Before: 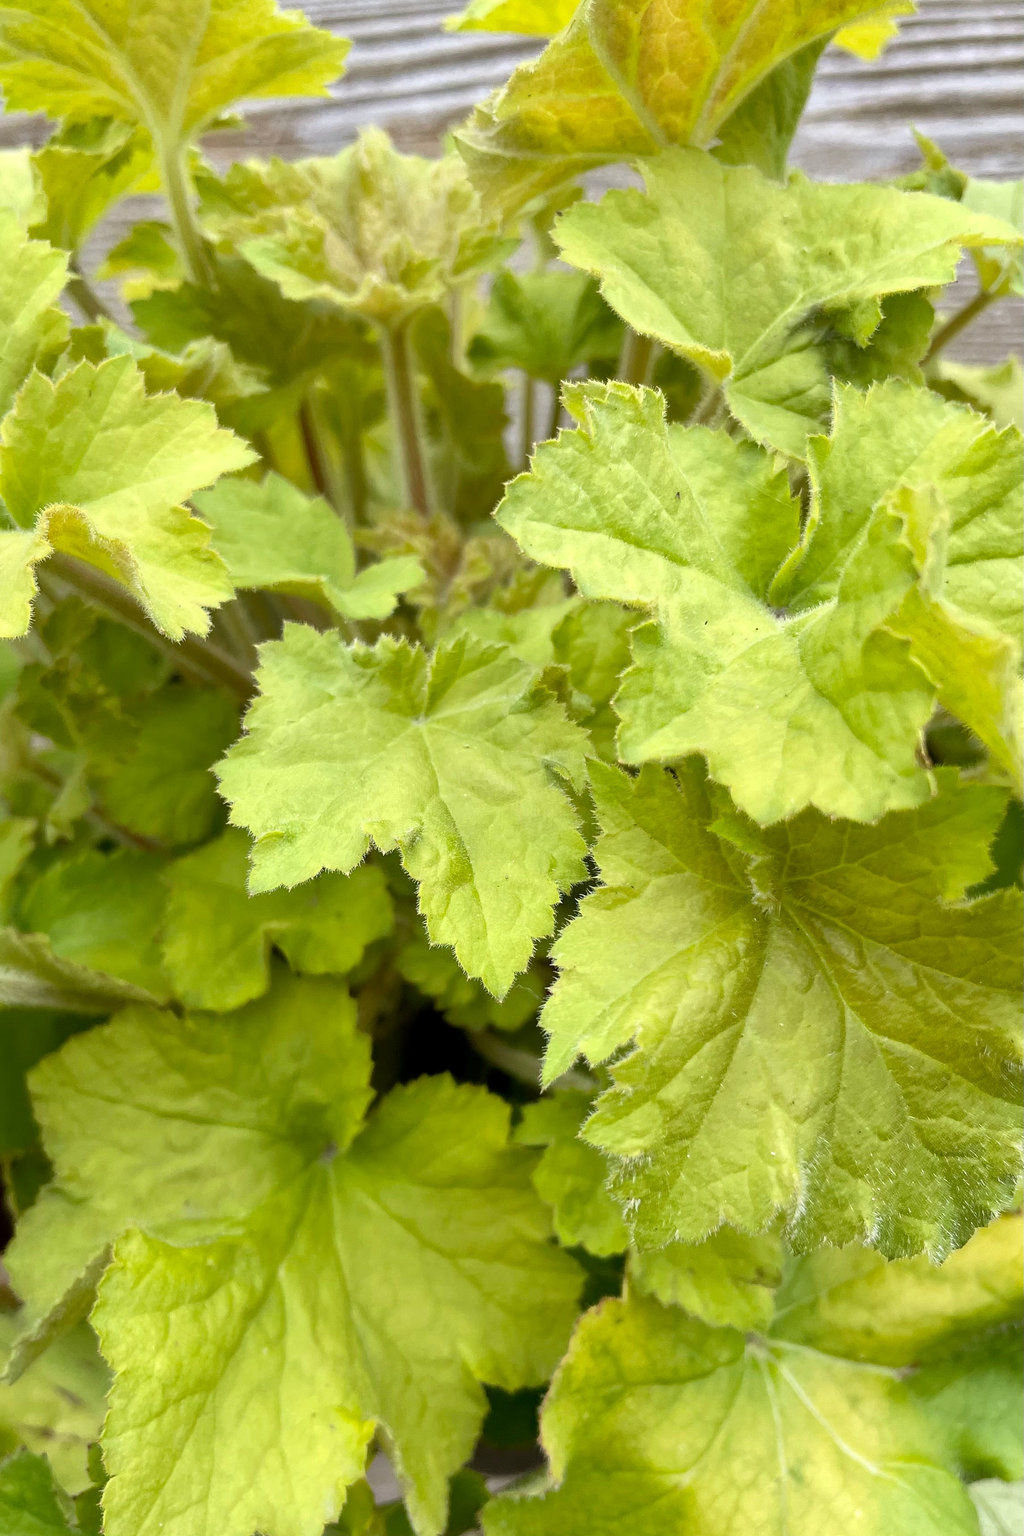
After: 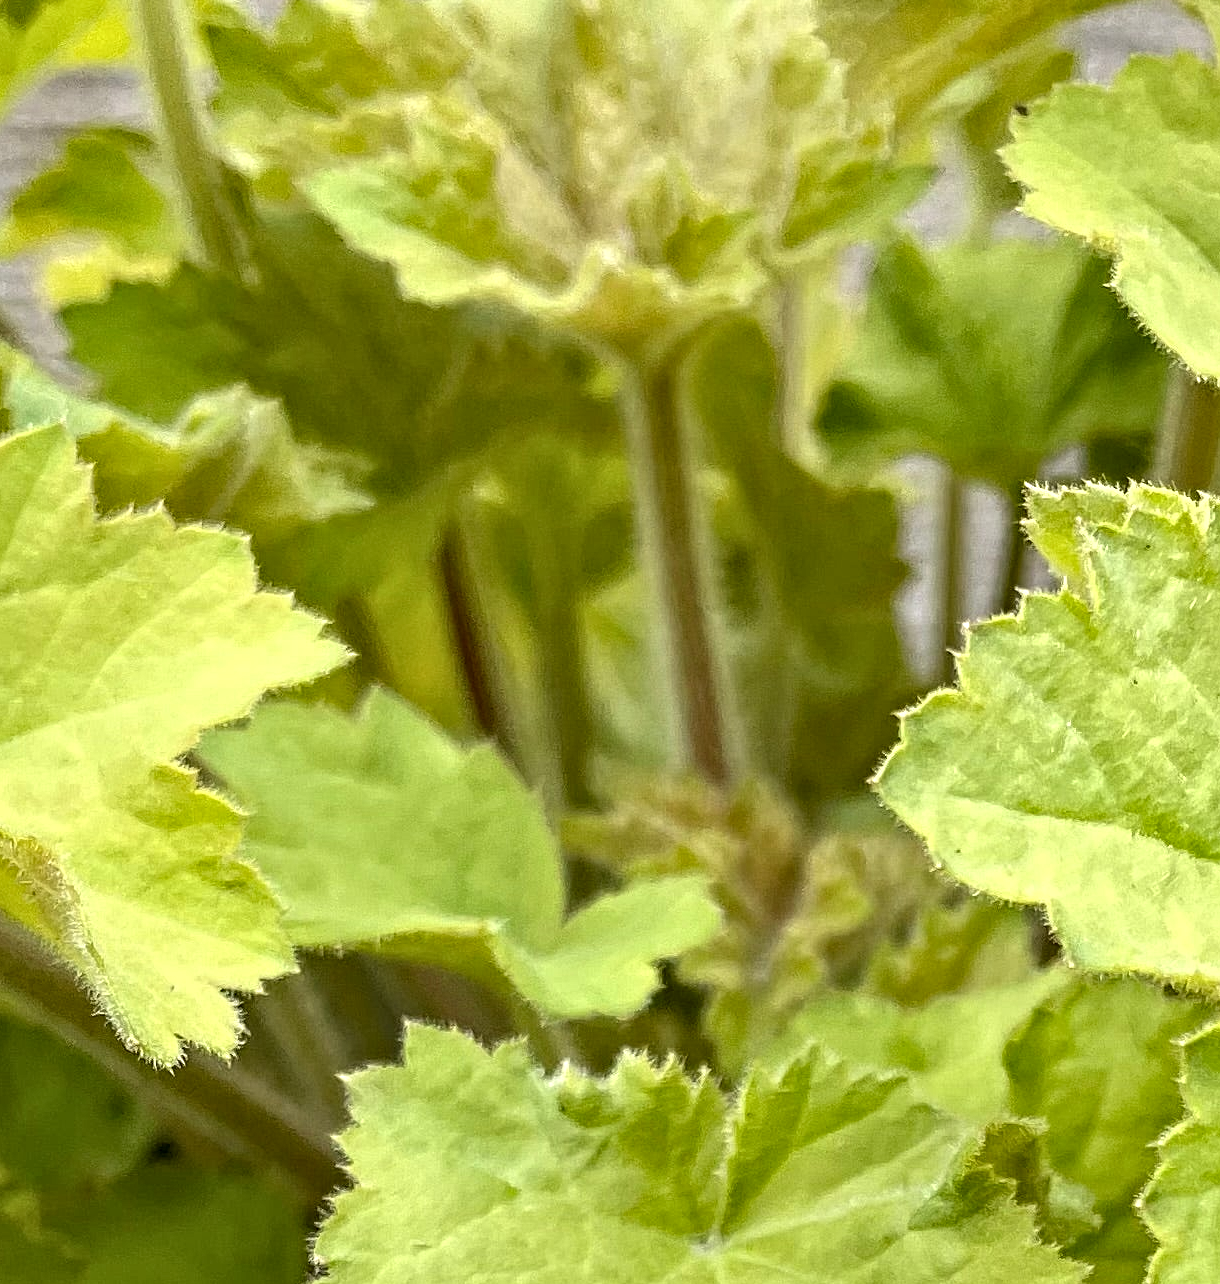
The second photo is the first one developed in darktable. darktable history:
crop: left 10.069%, top 10.726%, right 36.658%, bottom 51.897%
contrast equalizer: octaves 7, y [[0.5, 0.542, 0.583, 0.625, 0.667, 0.708], [0.5 ×6], [0.5 ×6], [0 ×6], [0 ×6]]
